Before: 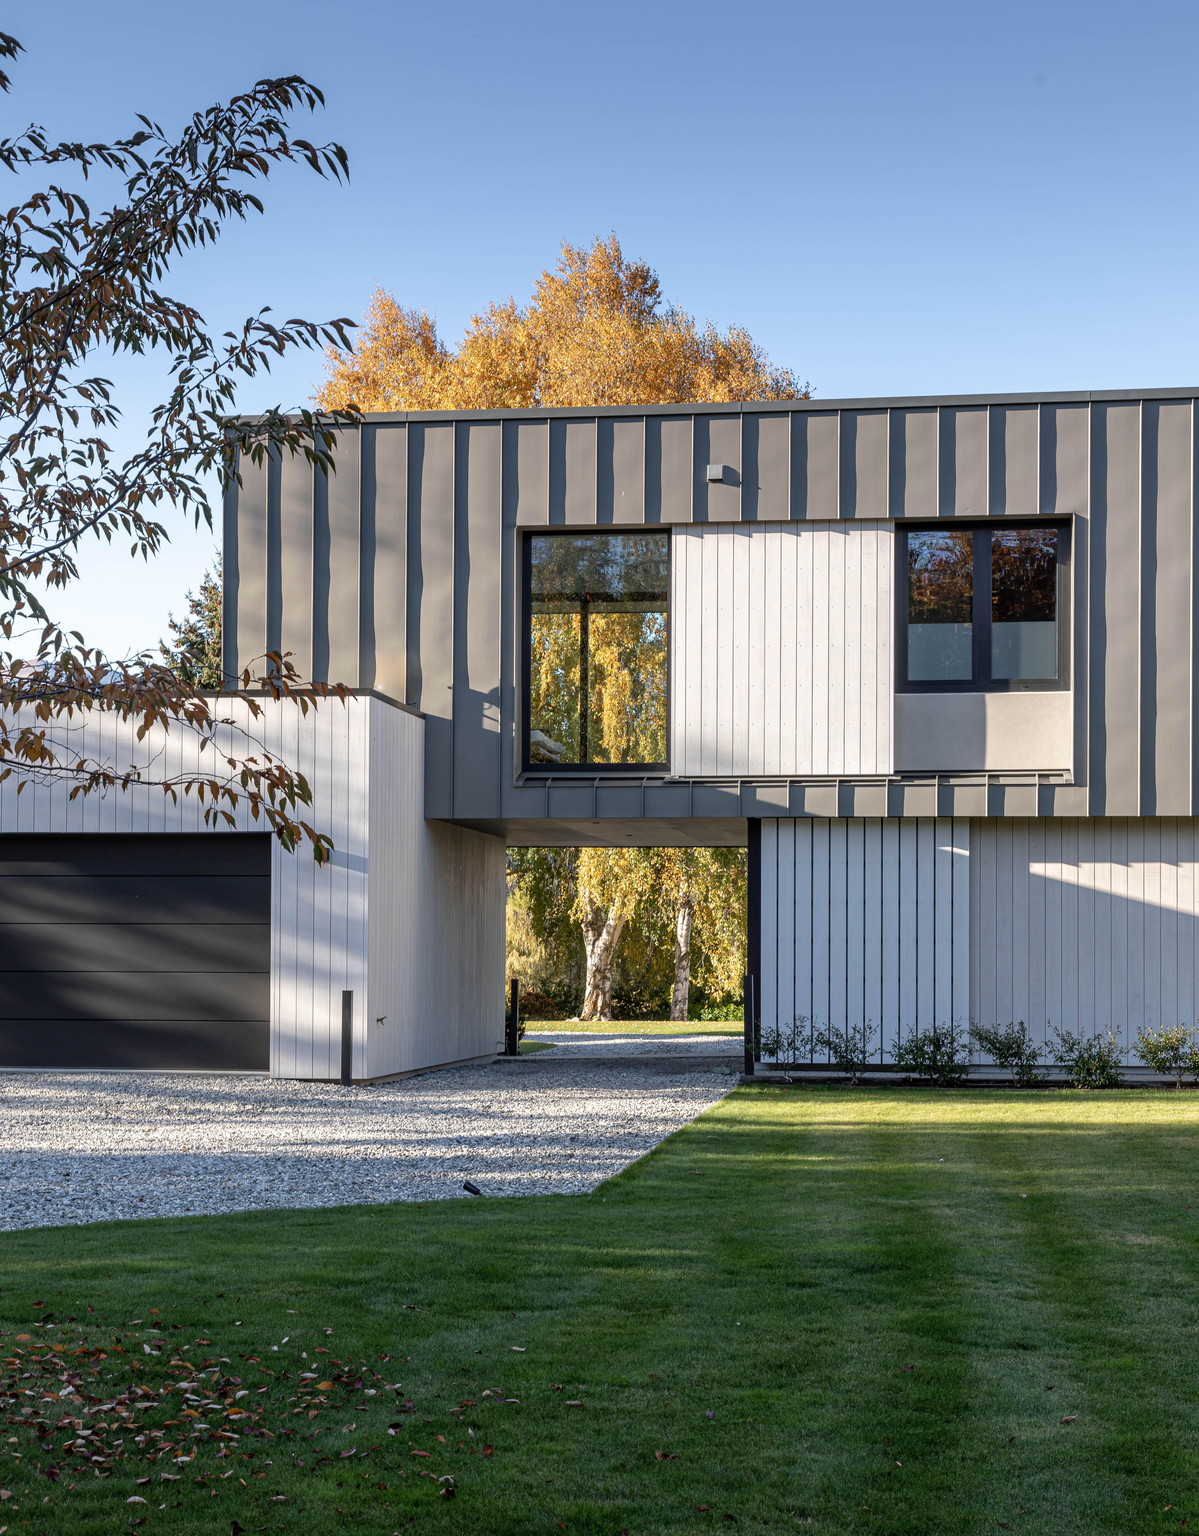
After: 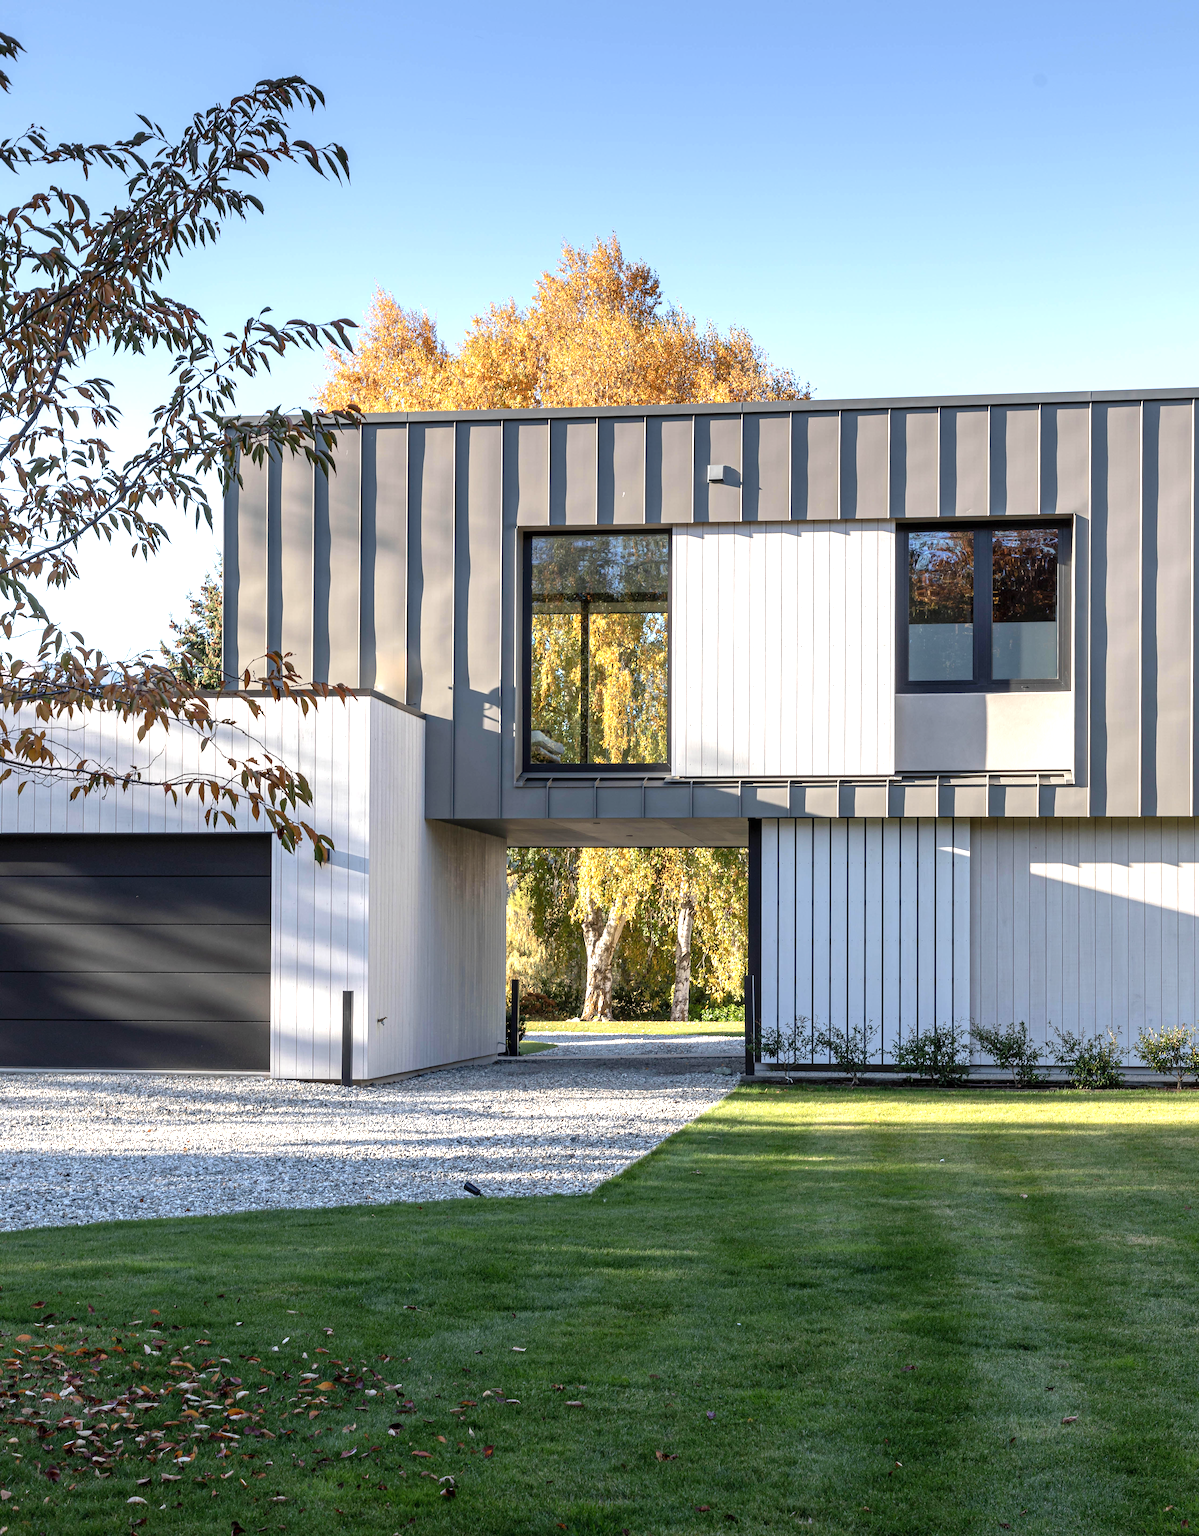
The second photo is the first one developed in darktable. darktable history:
exposure: exposure 0.656 EV, compensate highlight preservation false
